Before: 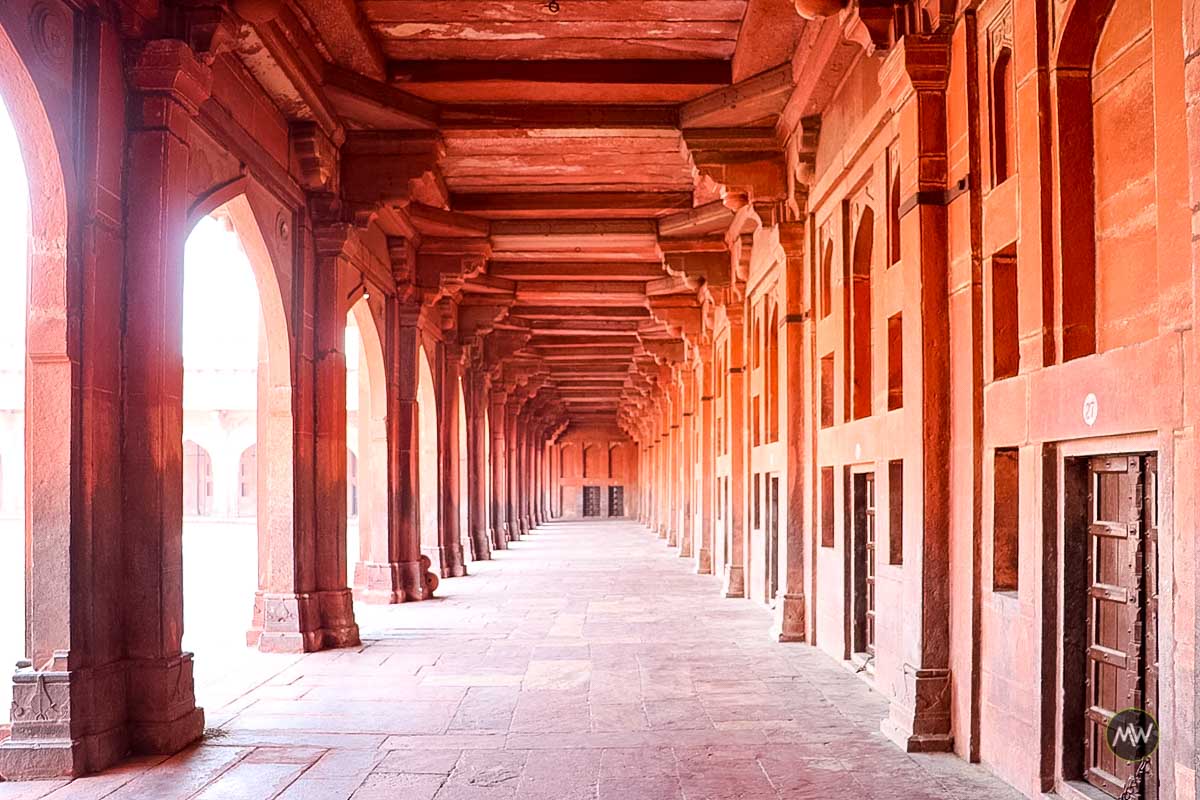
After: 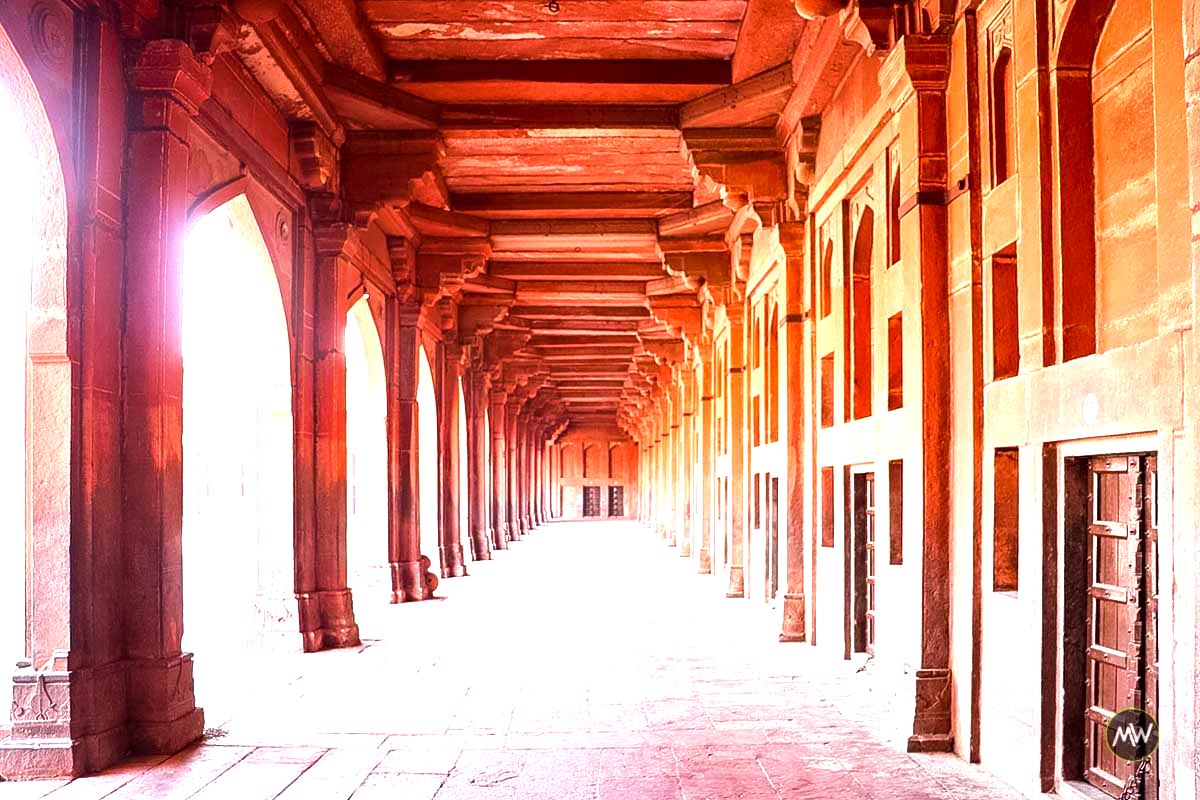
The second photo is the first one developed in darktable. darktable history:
color balance rgb: perceptual saturation grading › global saturation 0.792%, perceptual brilliance grading › global brilliance 25.015%, contrast 5.199%
velvia: on, module defaults
